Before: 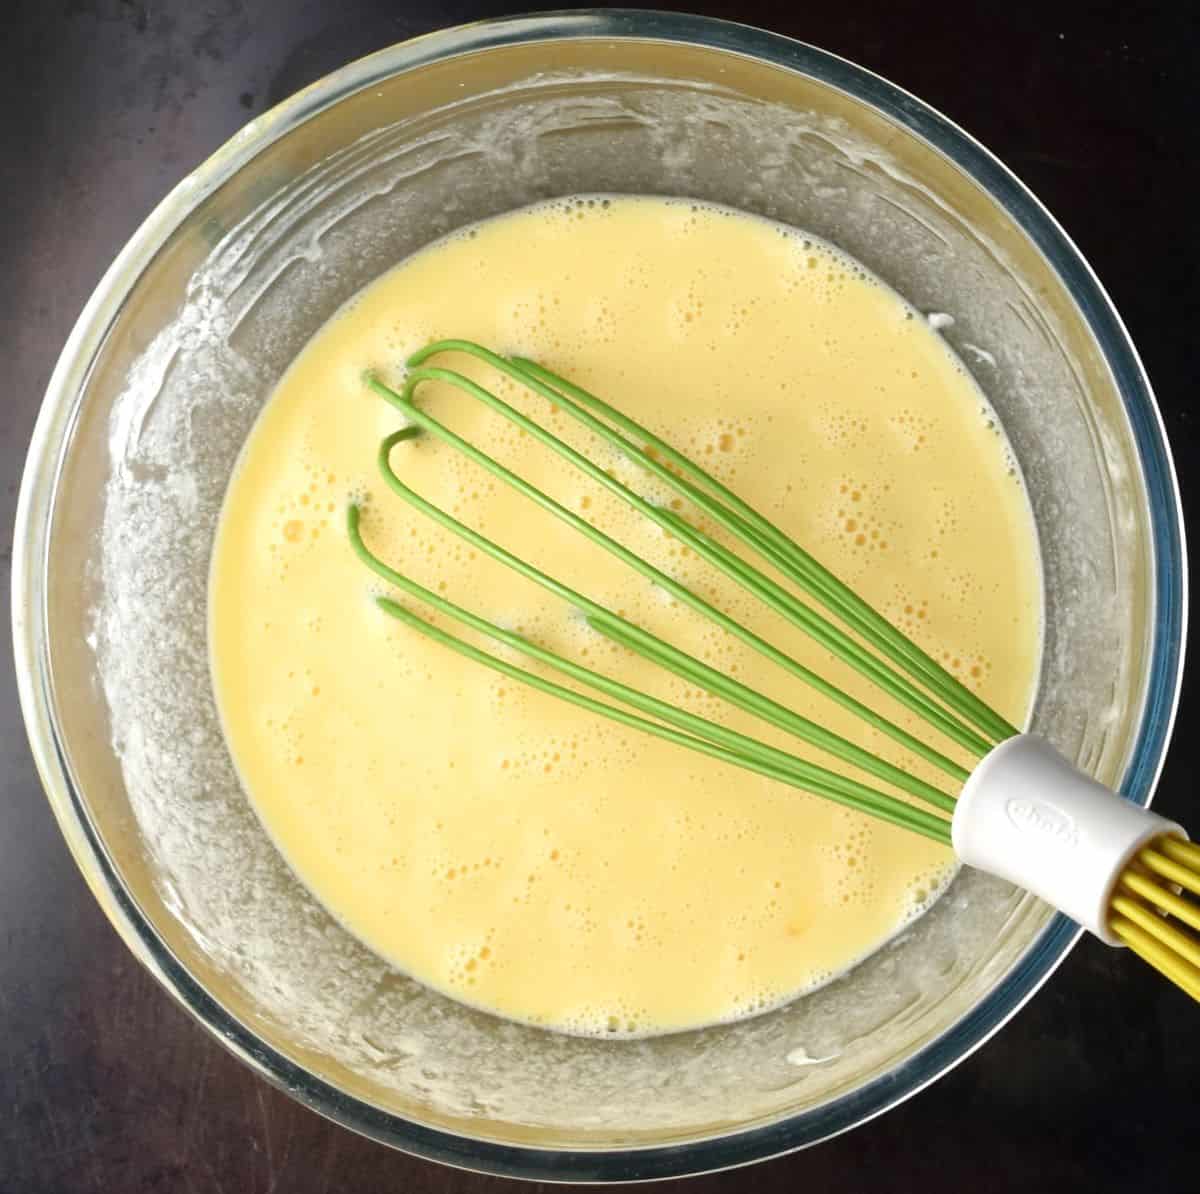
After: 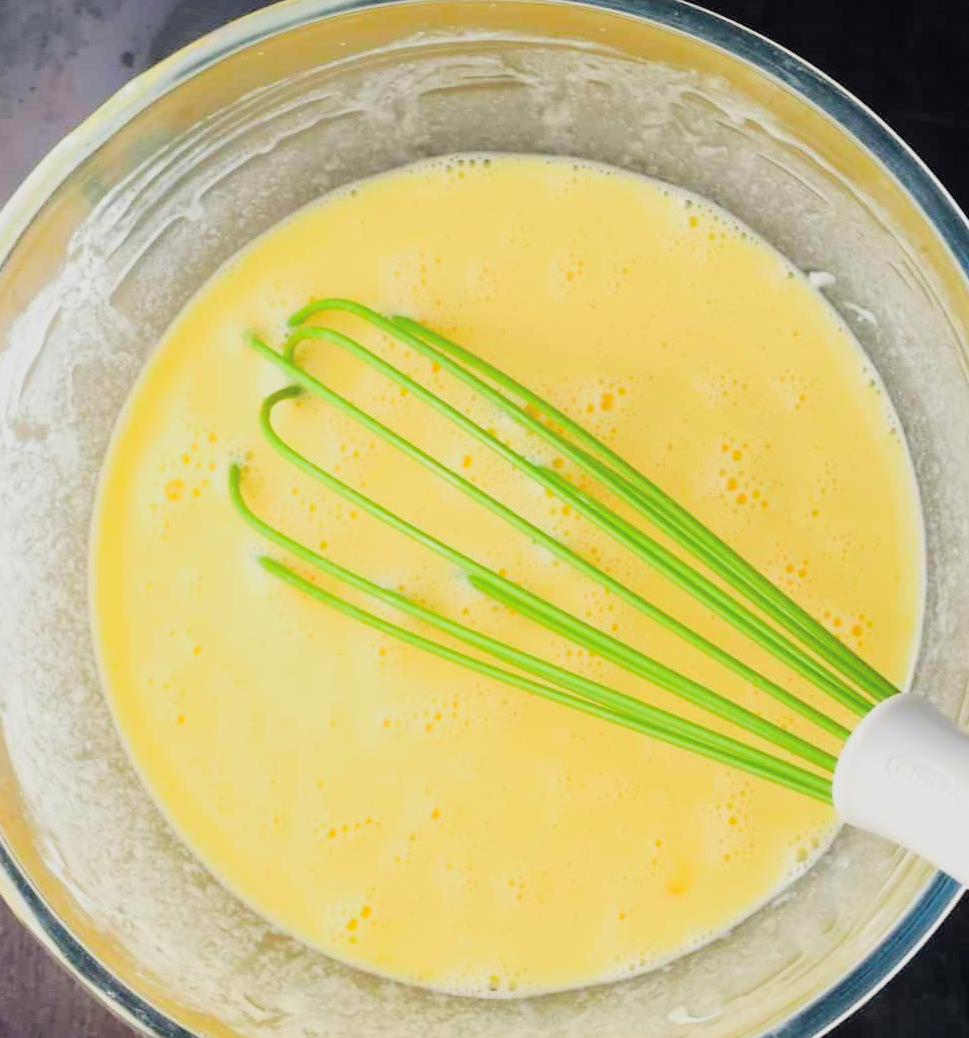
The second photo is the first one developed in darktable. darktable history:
contrast brightness saturation: contrast 0.099, brightness 0.302, saturation 0.136
tone equalizer: on, module defaults
crop: left 9.957%, top 3.511%, right 9.232%, bottom 9.508%
filmic rgb: black relative exposure -7.14 EV, white relative exposure 5.38 EV, hardness 3.03
color balance rgb: global offset › chroma 0.095%, global offset › hue 253.08°, perceptual saturation grading › global saturation 30.09%
